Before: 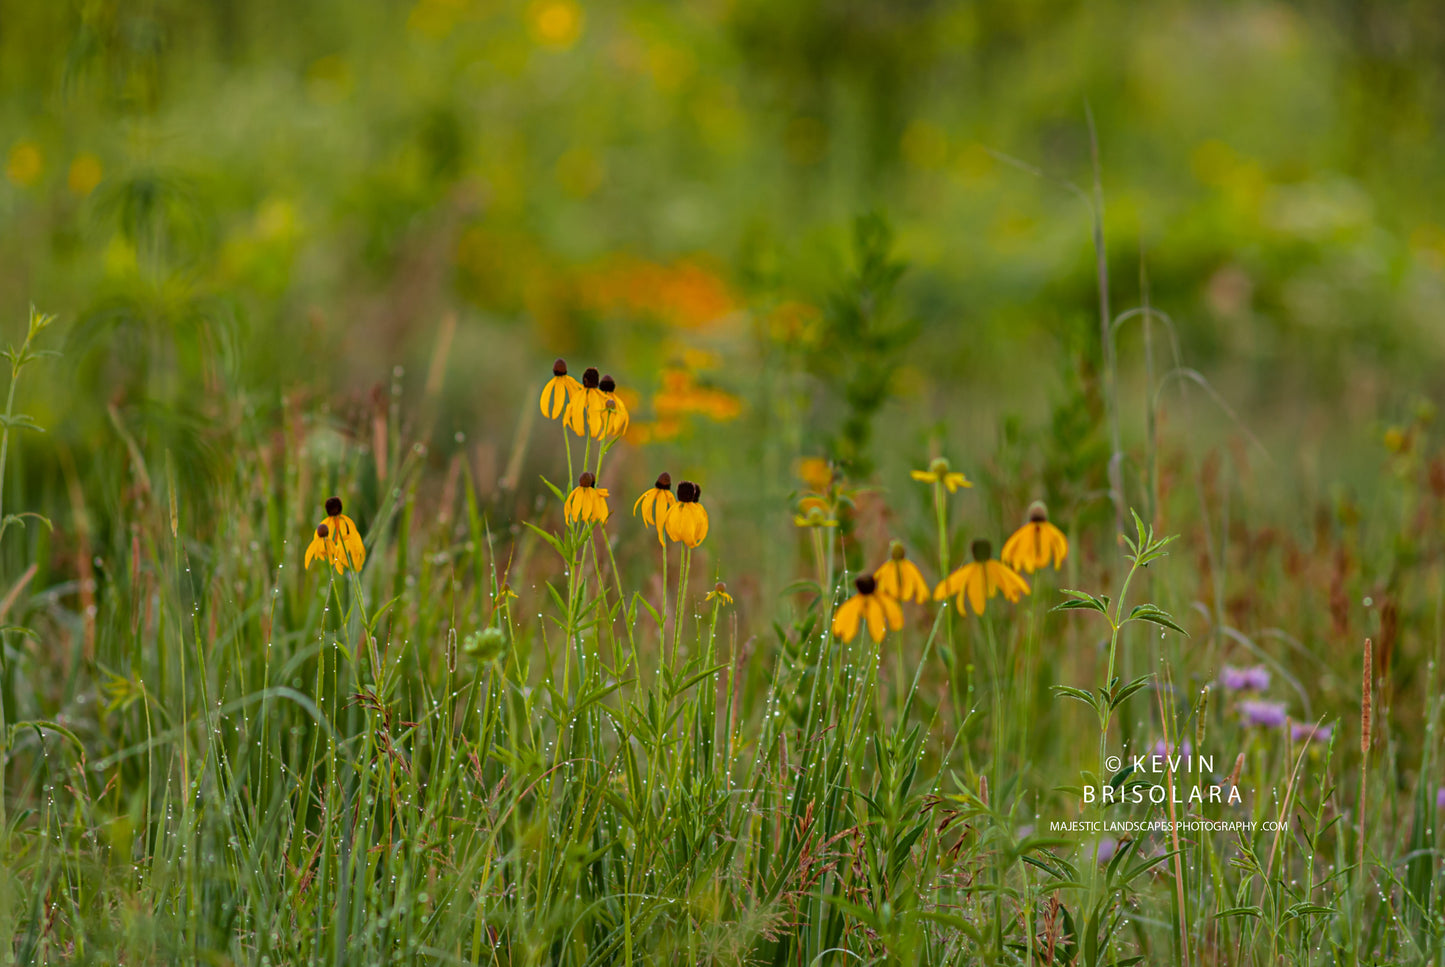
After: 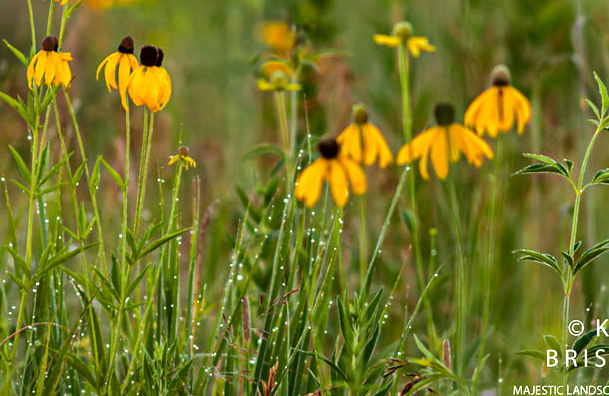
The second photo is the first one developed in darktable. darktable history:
tone equalizer: -8 EV -0.75 EV, -7 EV -0.7 EV, -6 EV -0.6 EV, -5 EV -0.4 EV, -3 EV 0.4 EV, -2 EV 0.6 EV, -1 EV 0.7 EV, +0 EV 0.75 EV, edges refinement/feathering 500, mask exposure compensation -1.57 EV, preserve details no
crop: left 37.221%, top 45.169%, right 20.63%, bottom 13.777%
